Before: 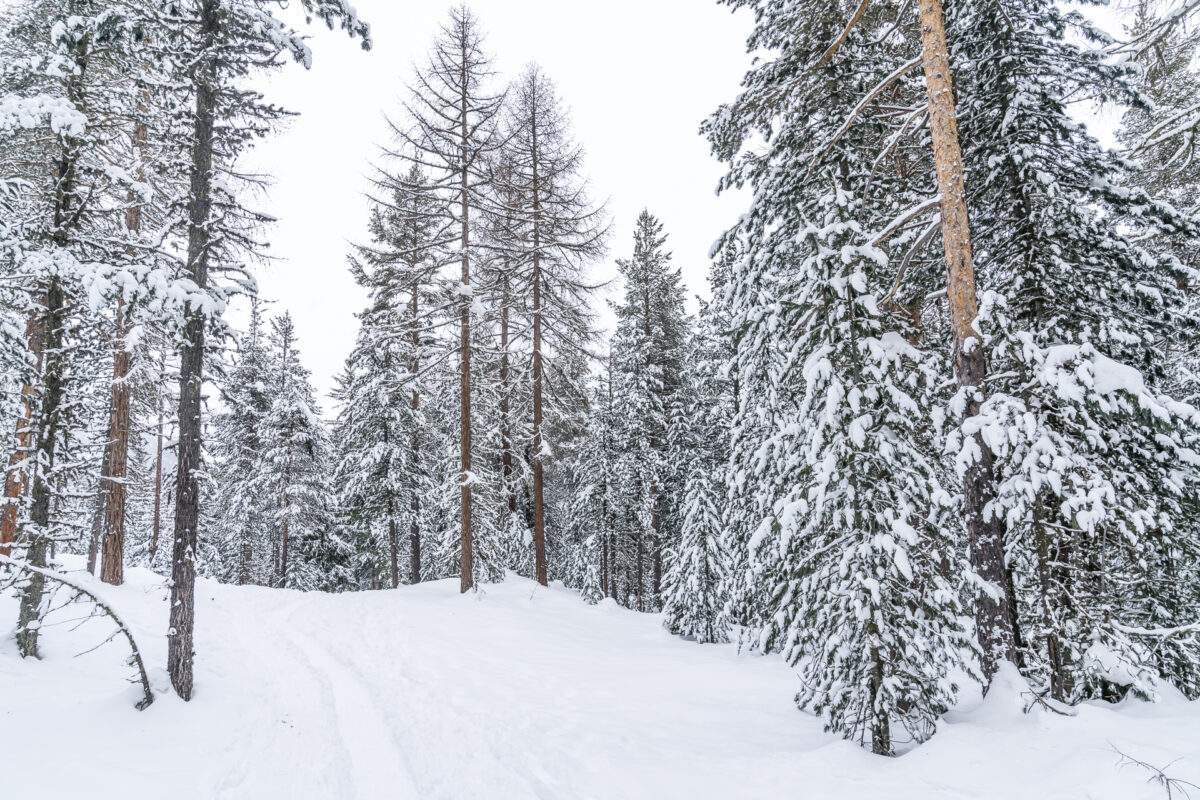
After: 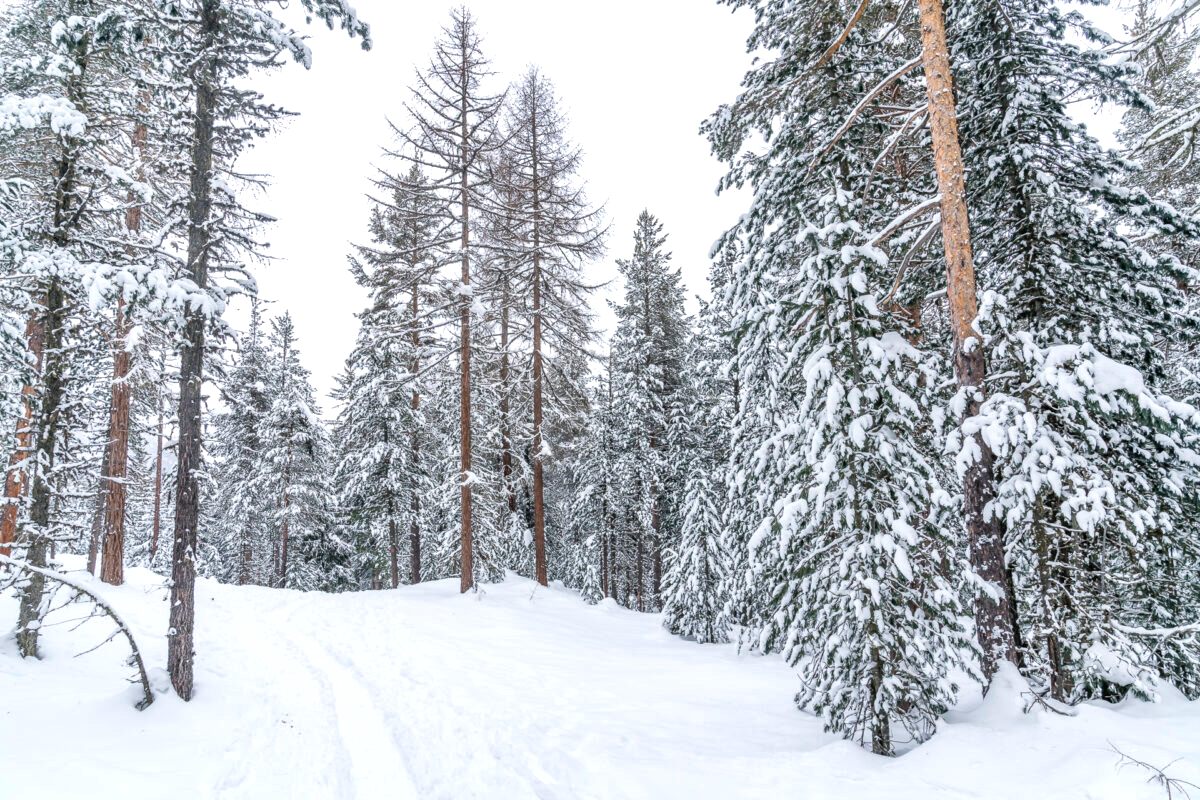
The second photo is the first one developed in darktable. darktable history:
exposure: exposure 0.203 EV, compensate highlight preservation false
shadows and highlights: shadows 10.48, white point adjustment 0.823, highlights -40.24
